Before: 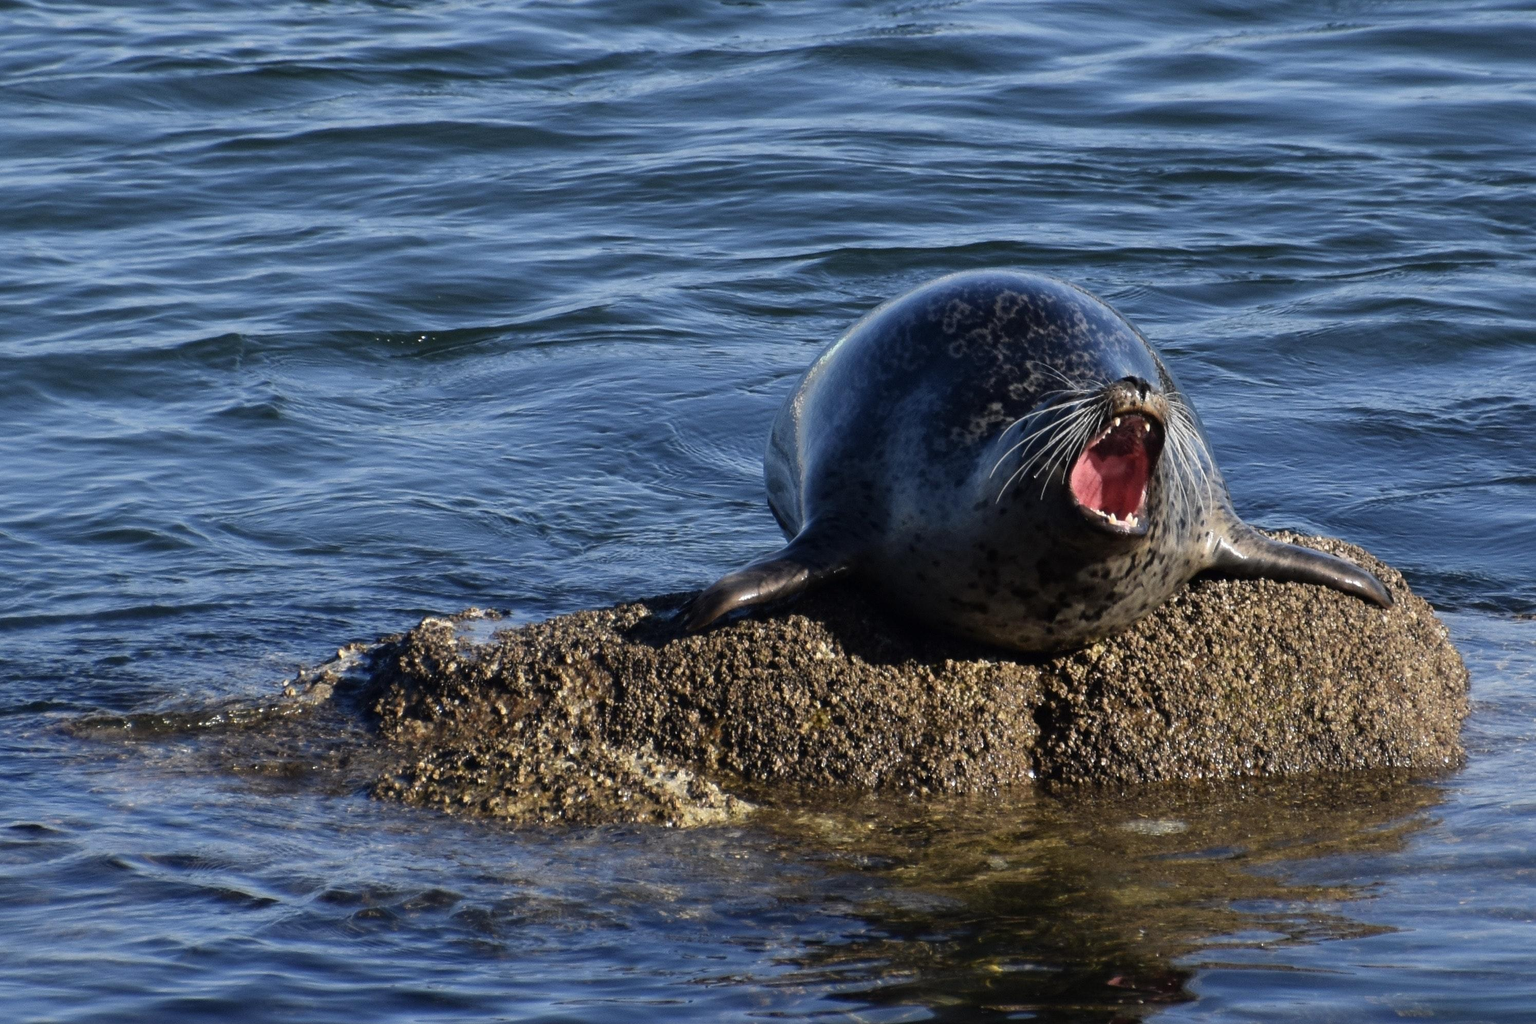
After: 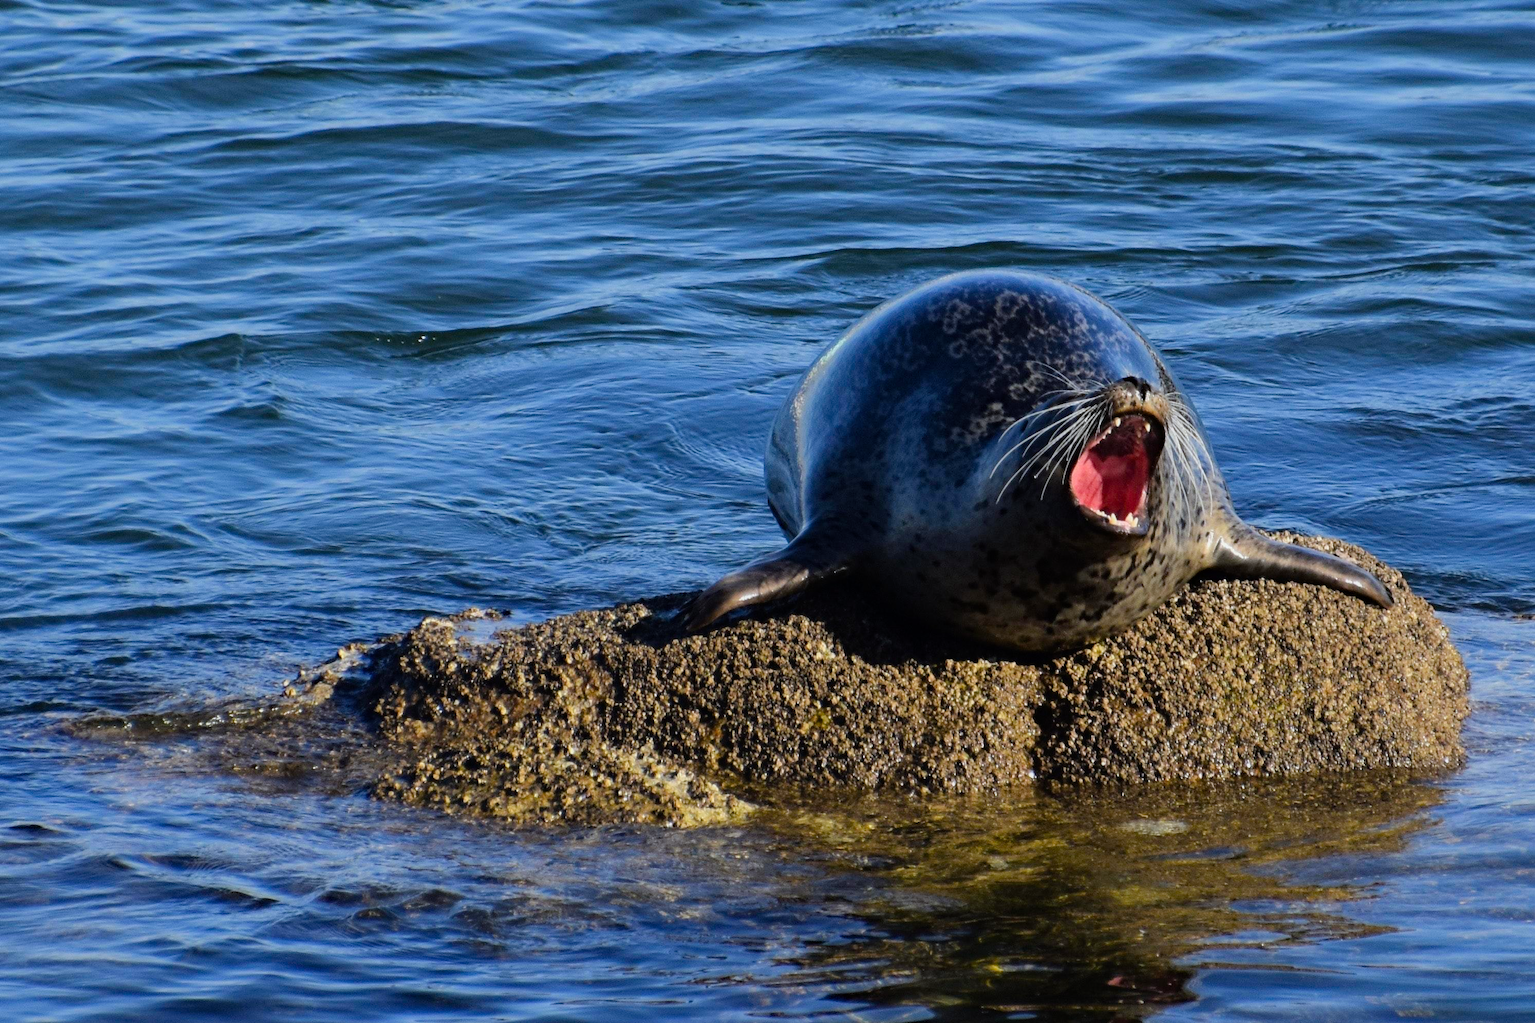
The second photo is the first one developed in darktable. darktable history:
filmic rgb: black relative exposure -11.35 EV, white relative exposure 3.22 EV, hardness 6.76, color science v6 (2022)
white balance: red 0.986, blue 1.01
haze removal: compatibility mode true, adaptive false
color balance rgb: perceptual saturation grading › global saturation 25%, perceptual brilliance grading › mid-tones 10%, perceptual brilliance grading › shadows 15%, global vibrance 20%
